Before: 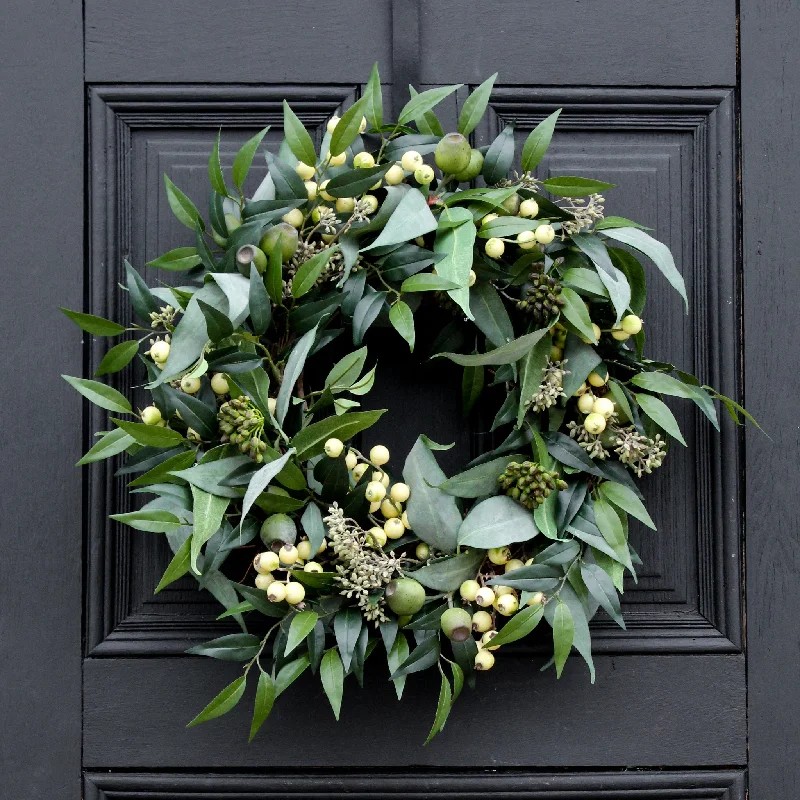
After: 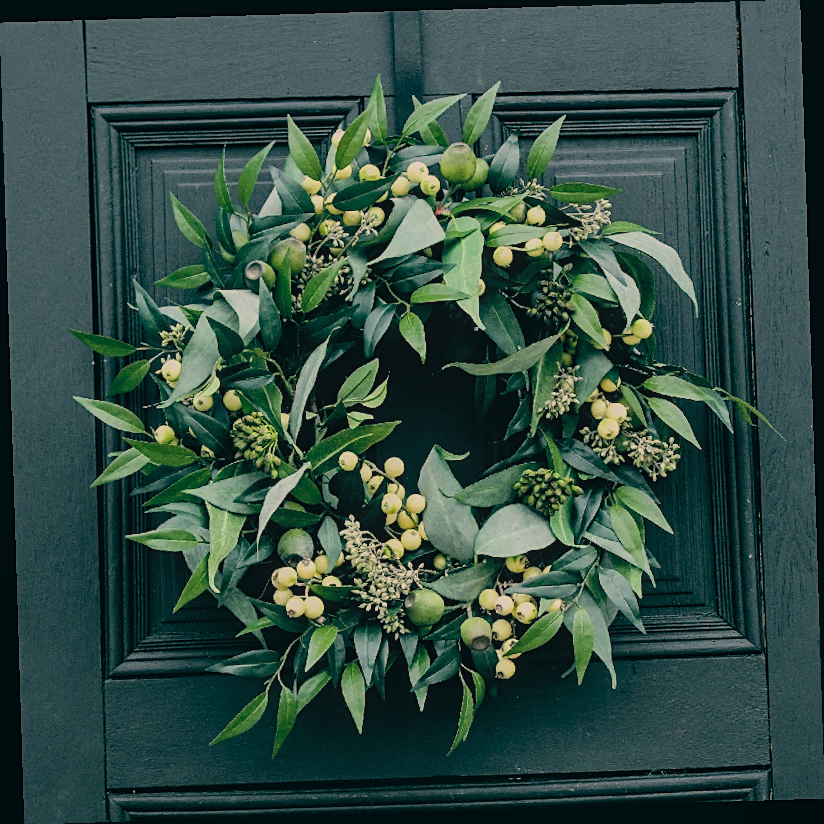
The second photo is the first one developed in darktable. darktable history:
rotate and perspective: rotation -1.77°, lens shift (horizontal) 0.004, automatic cropping off
local contrast: detail 110%
color balance: lift [1.005, 0.99, 1.007, 1.01], gamma [1, 0.979, 1.011, 1.021], gain [0.923, 1.098, 1.025, 0.902], input saturation 90.45%, contrast 7.73%, output saturation 105.91%
sharpen: on, module defaults
filmic rgb: black relative exposure -7.65 EV, white relative exposure 4.56 EV, hardness 3.61, color science v6 (2022)
